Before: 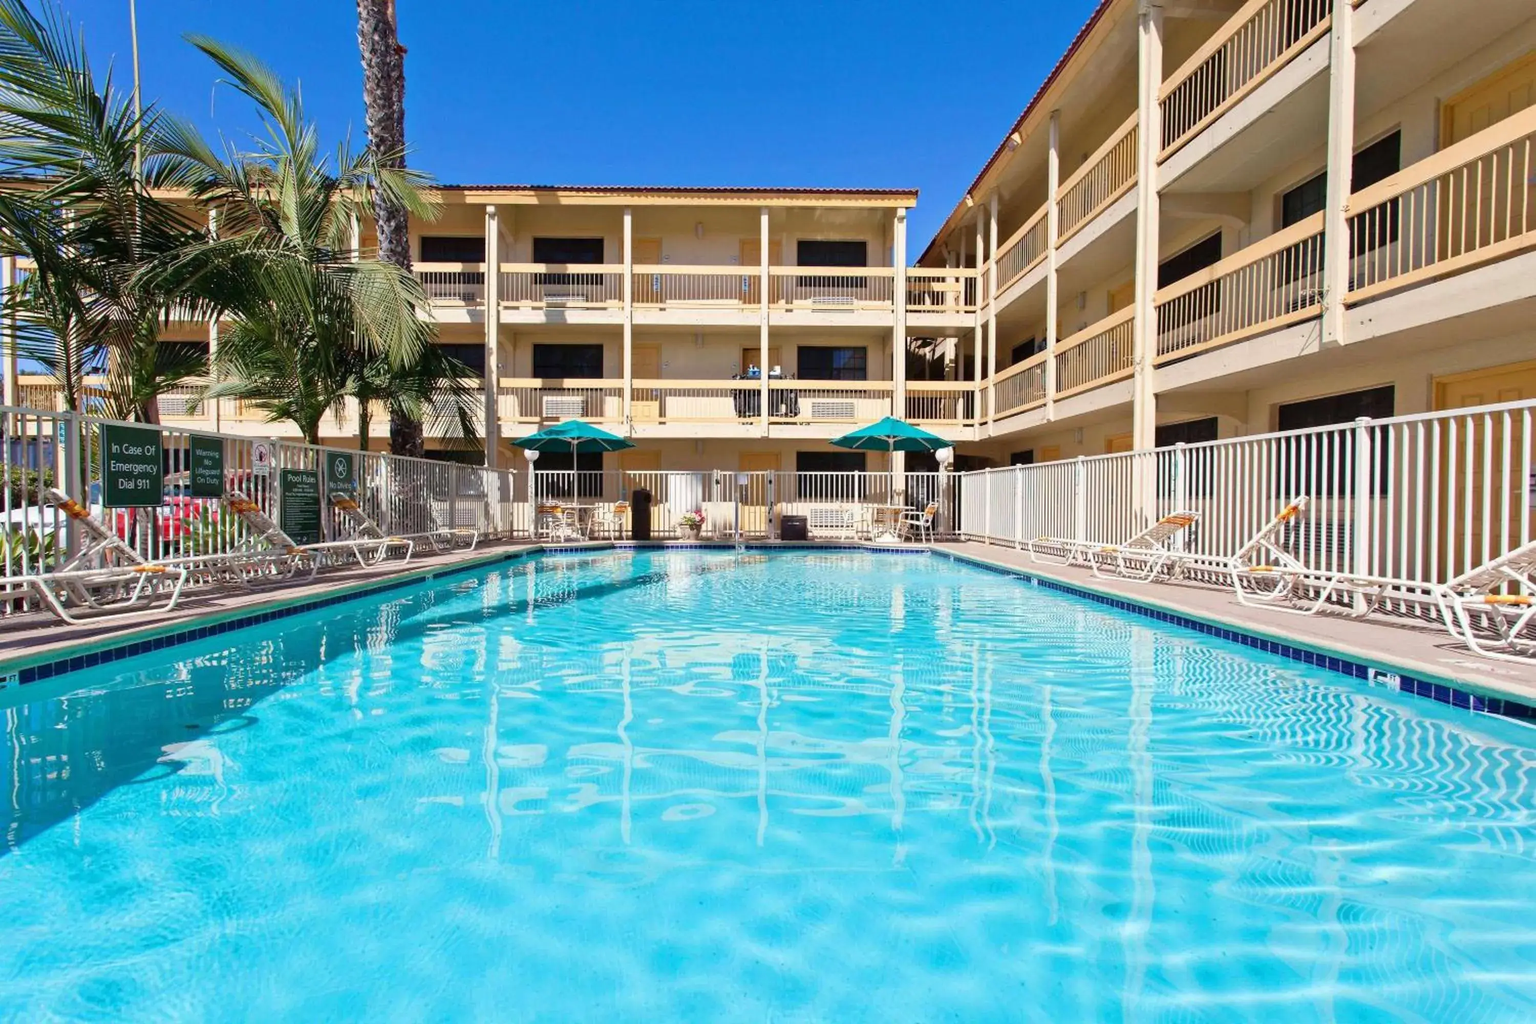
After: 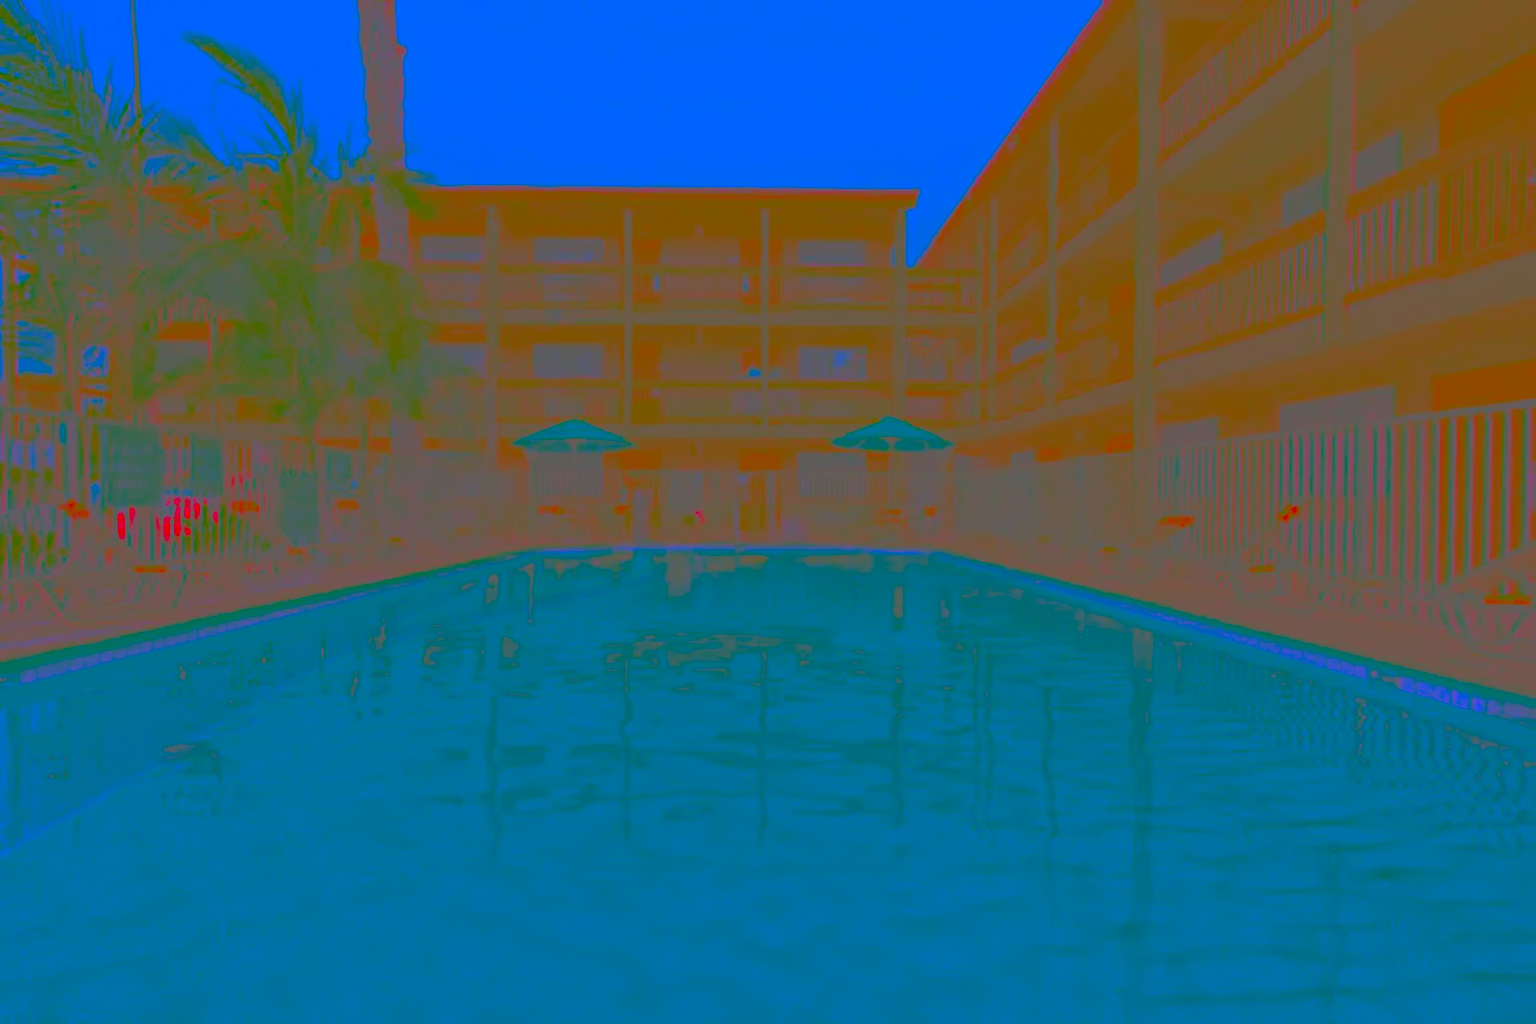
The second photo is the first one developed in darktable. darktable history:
contrast brightness saturation: contrast -0.99, brightness -0.17, saturation 0.75
sharpen: on, module defaults
exposure: exposure -0.242 EV, compensate highlight preservation false
